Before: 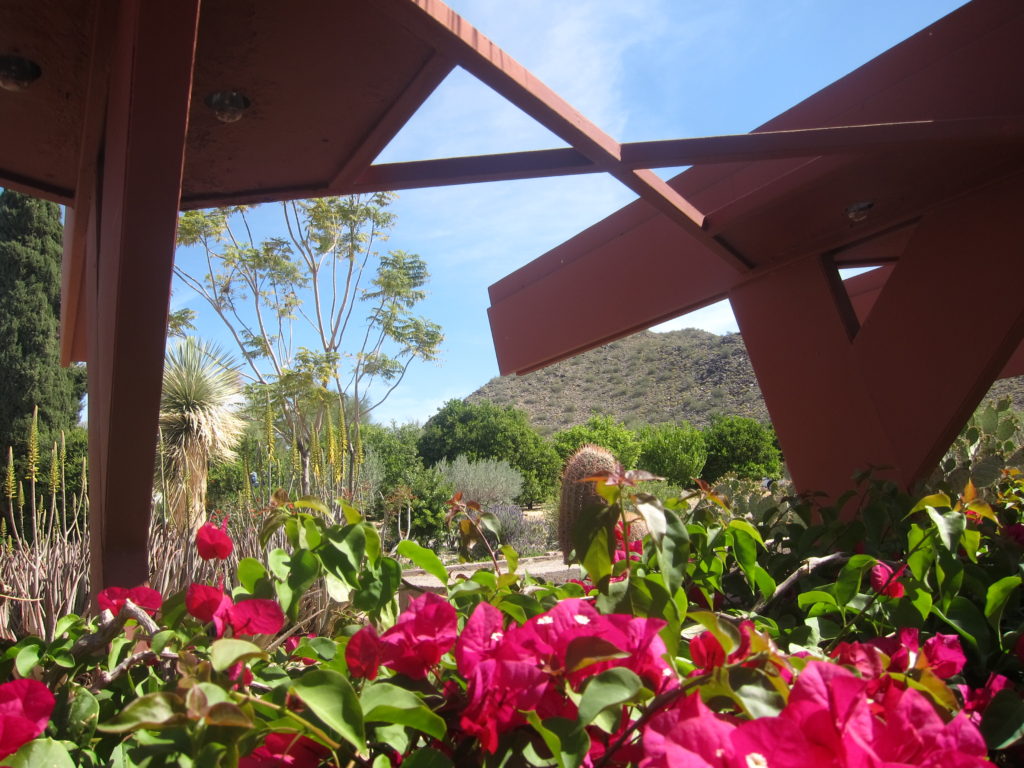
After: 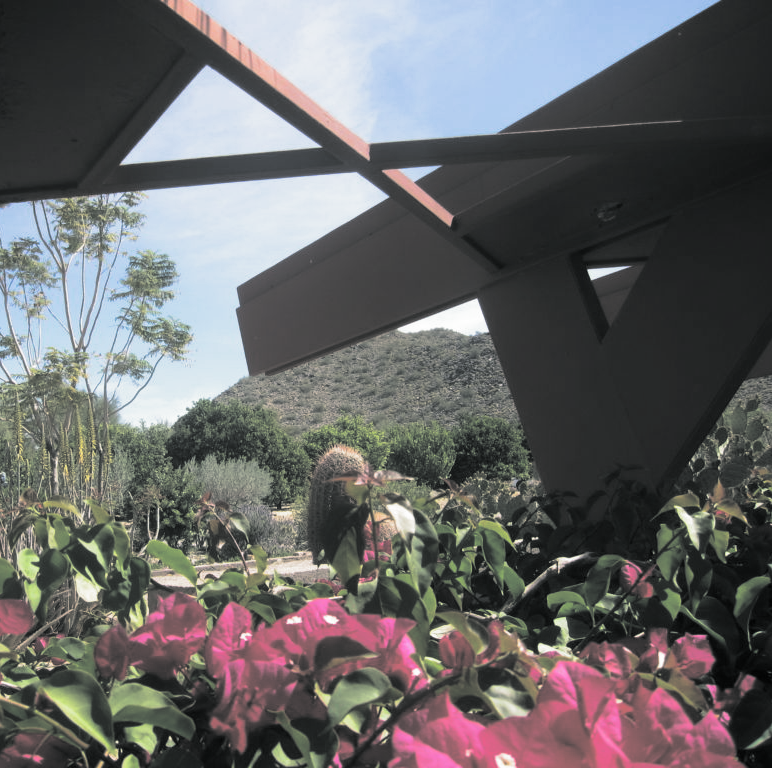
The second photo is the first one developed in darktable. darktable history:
split-toning: shadows › hue 190.8°, shadows › saturation 0.05, highlights › hue 54°, highlights › saturation 0.05, compress 0%
crop and rotate: left 24.6%
